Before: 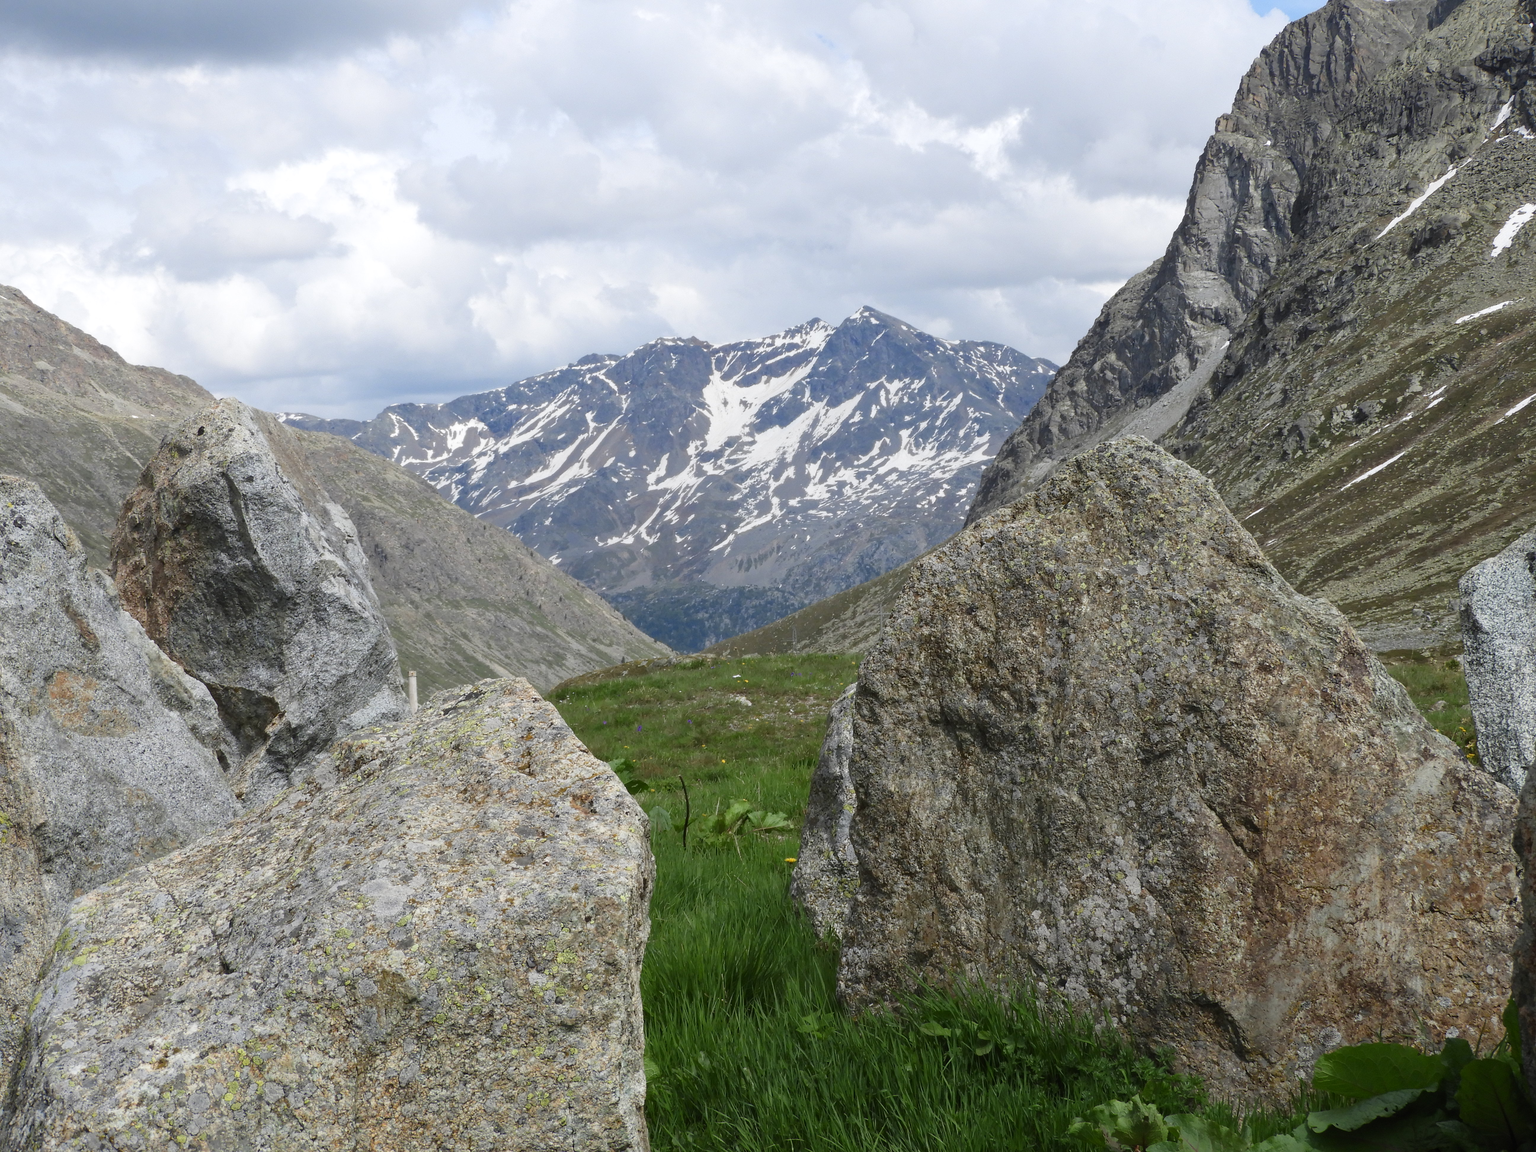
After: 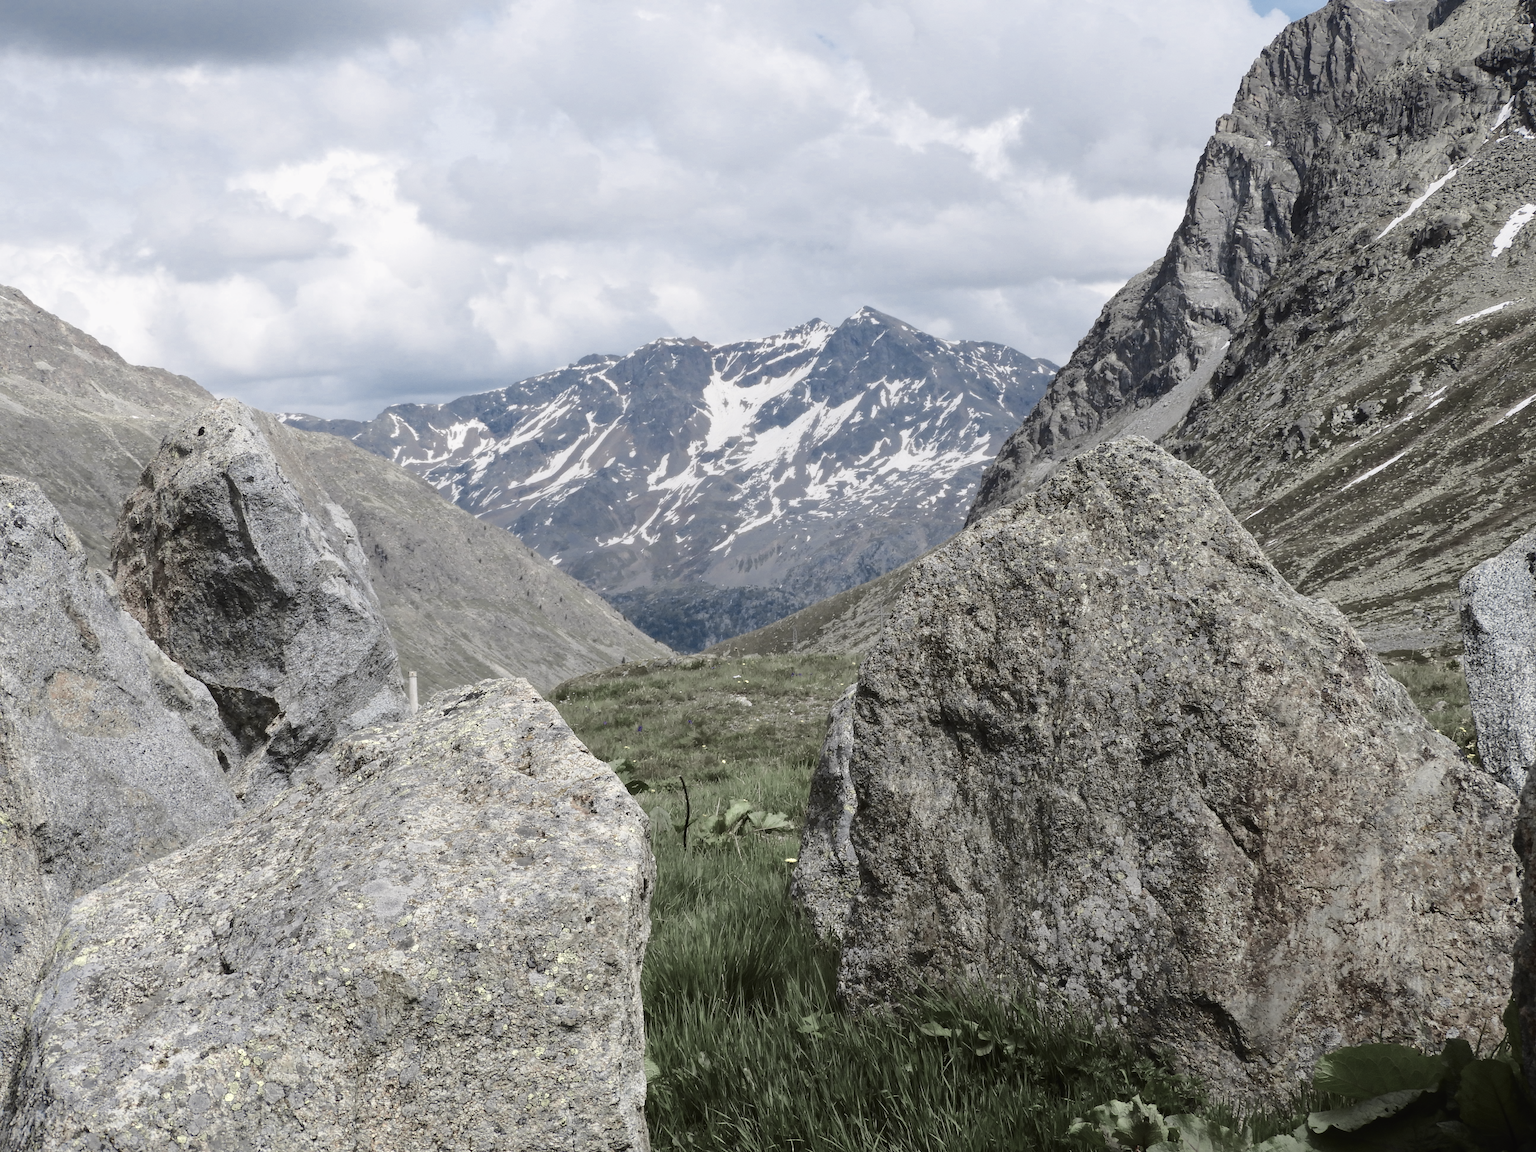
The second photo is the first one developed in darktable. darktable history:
tone curve: curves: ch0 [(0.003, 0.015) (0.104, 0.07) (0.239, 0.201) (0.327, 0.317) (0.401, 0.443) (0.495, 0.55) (0.65, 0.68) (0.832, 0.858) (1, 0.977)]; ch1 [(0, 0) (0.161, 0.092) (0.35, 0.33) (0.379, 0.401) (0.447, 0.476) (0.495, 0.499) (0.515, 0.518) (0.55, 0.557) (0.621, 0.615) (0.718, 0.734) (1, 1)]; ch2 [(0, 0) (0.359, 0.372) (0.437, 0.437) (0.502, 0.501) (0.534, 0.537) (0.599, 0.586) (1, 1)], color space Lab, independent channels, preserve colors none
color zones: curves: ch0 [(0.25, 0.667) (0.758, 0.368)]; ch1 [(0.215, 0.245) (0.761, 0.373)]; ch2 [(0.247, 0.554) (0.761, 0.436)]
